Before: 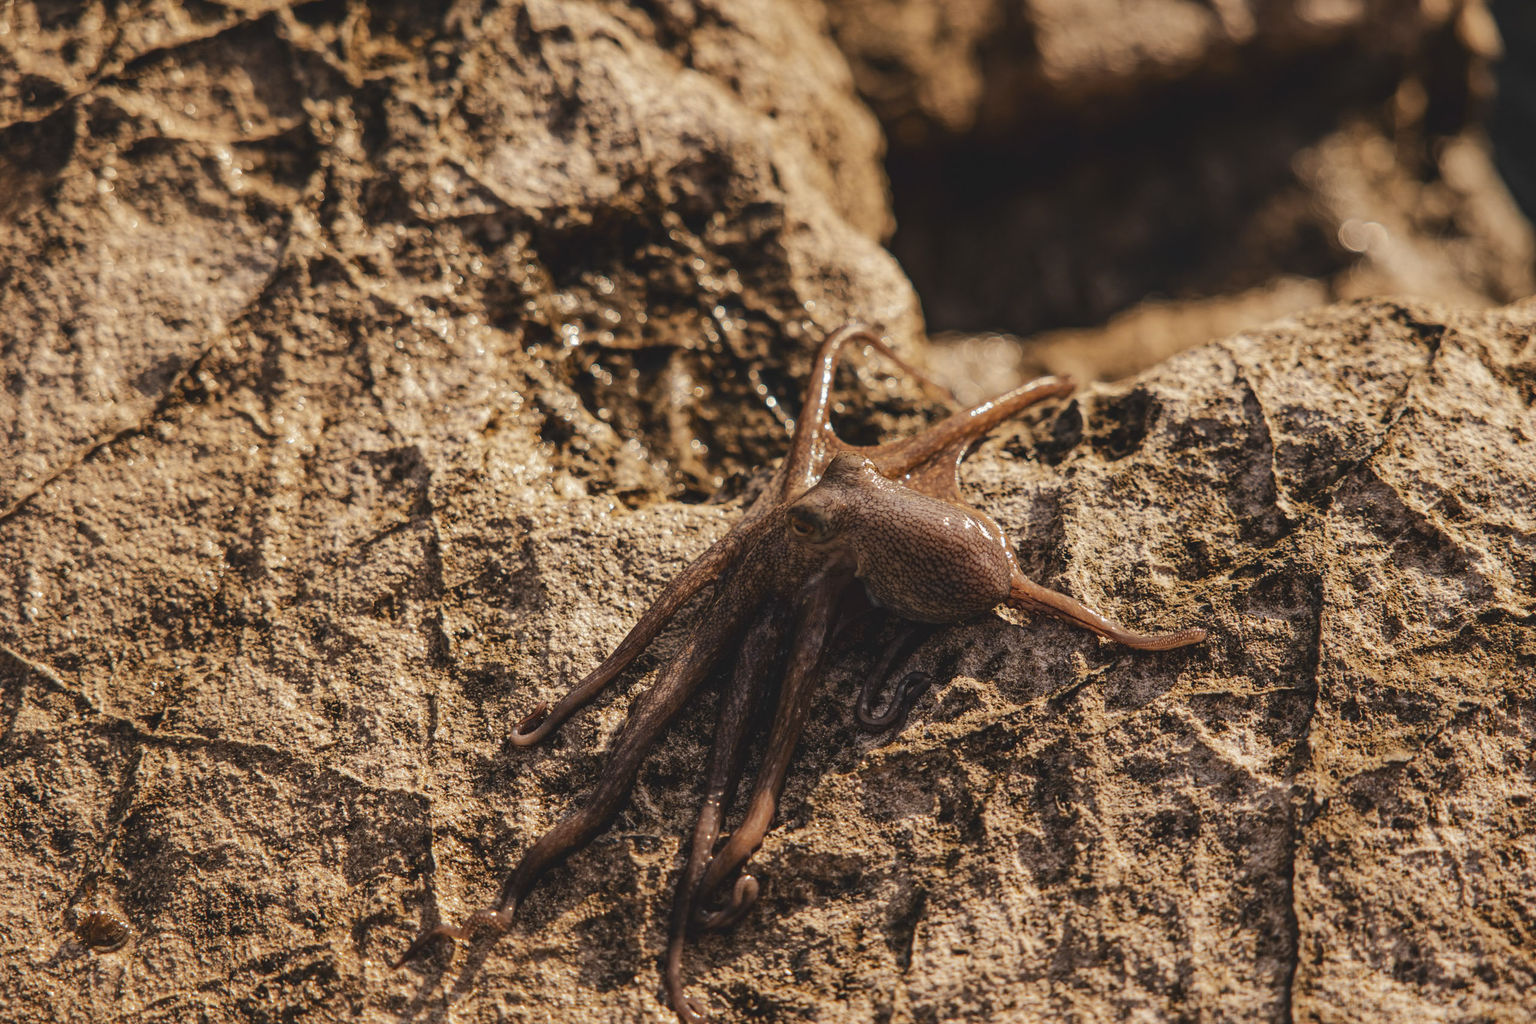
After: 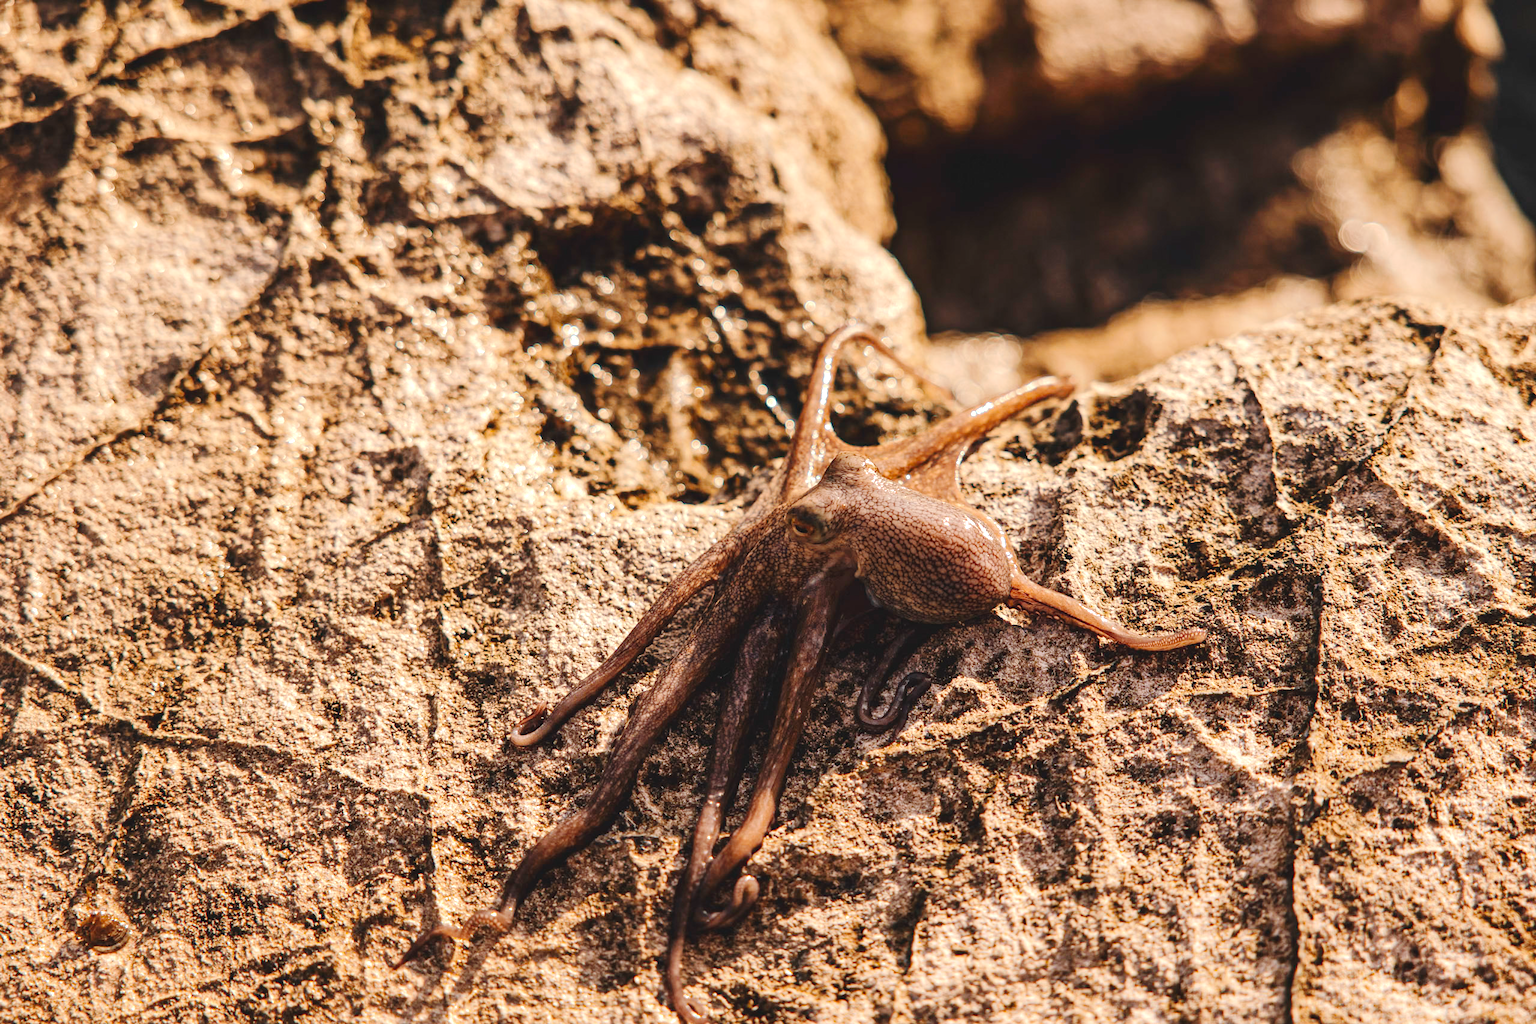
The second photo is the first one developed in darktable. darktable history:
exposure: exposure 0.6 EV, compensate highlight preservation false
tone curve: curves: ch0 [(0, 0) (0.003, 0.015) (0.011, 0.021) (0.025, 0.032) (0.044, 0.046) (0.069, 0.062) (0.1, 0.08) (0.136, 0.117) (0.177, 0.165) (0.224, 0.221) (0.277, 0.298) (0.335, 0.385) (0.399, 0.469) (0.468, 0.558) (0.543, 0.637) (0.623, 0.708) (0.709, 0.771) (0.801, 0.84) (0.898, 0.907) (1, 1)], preserve colors none
